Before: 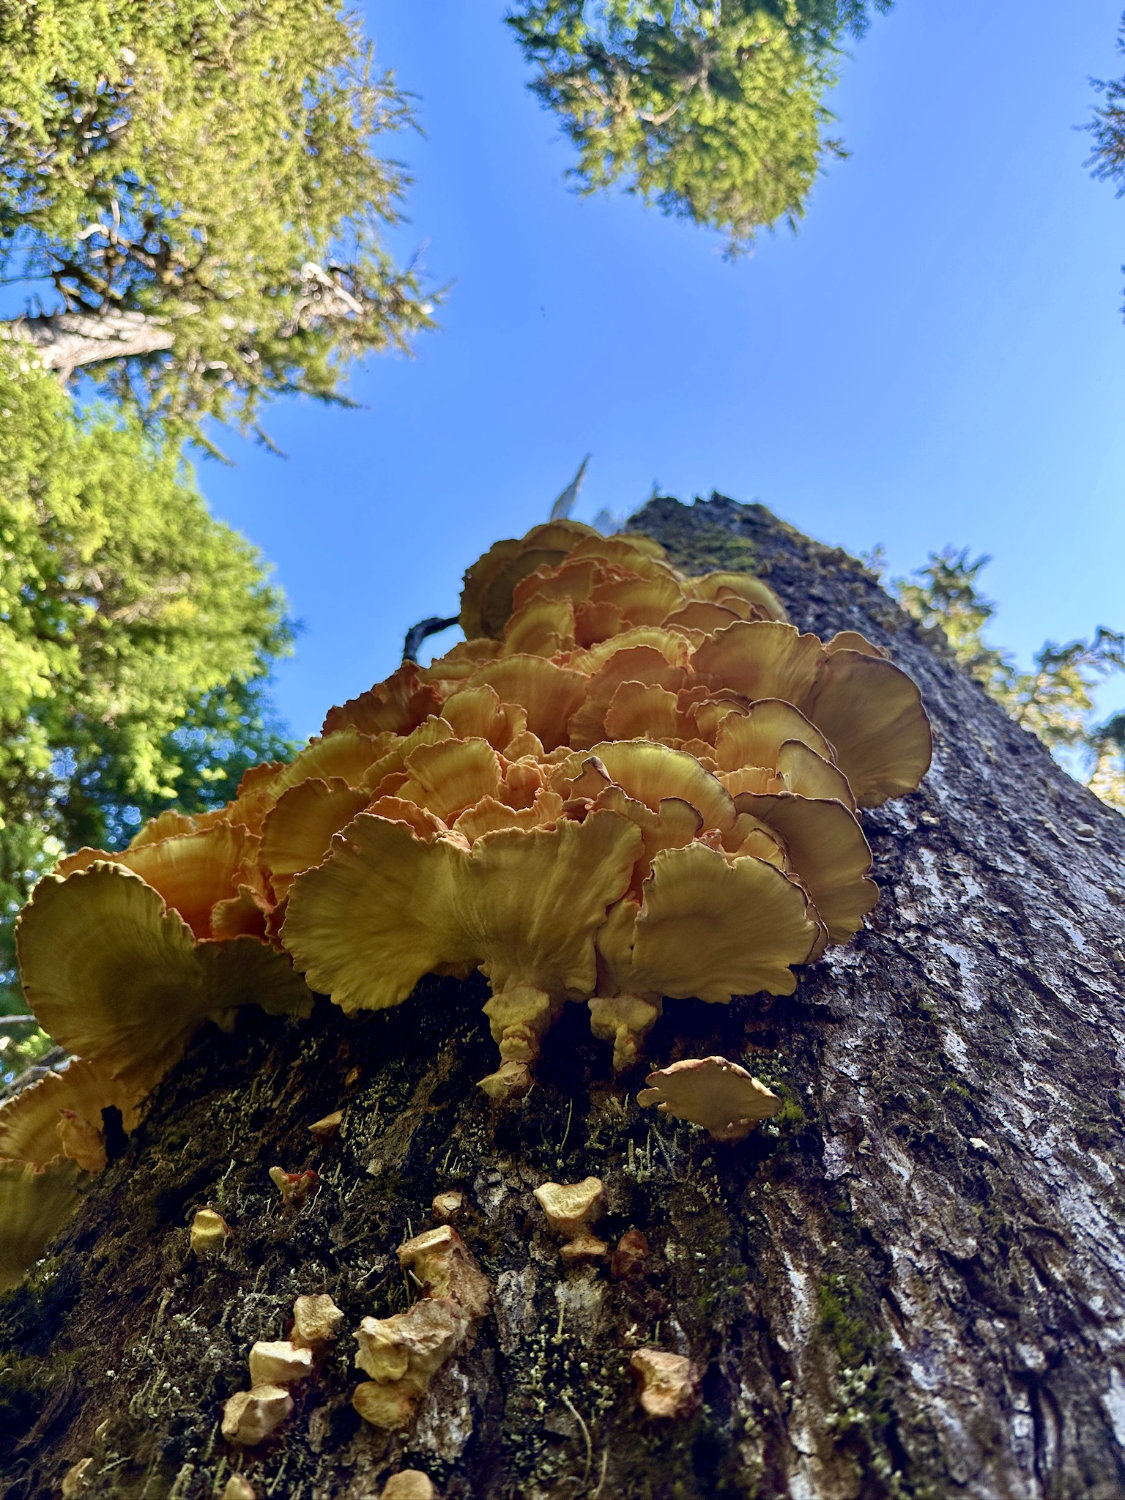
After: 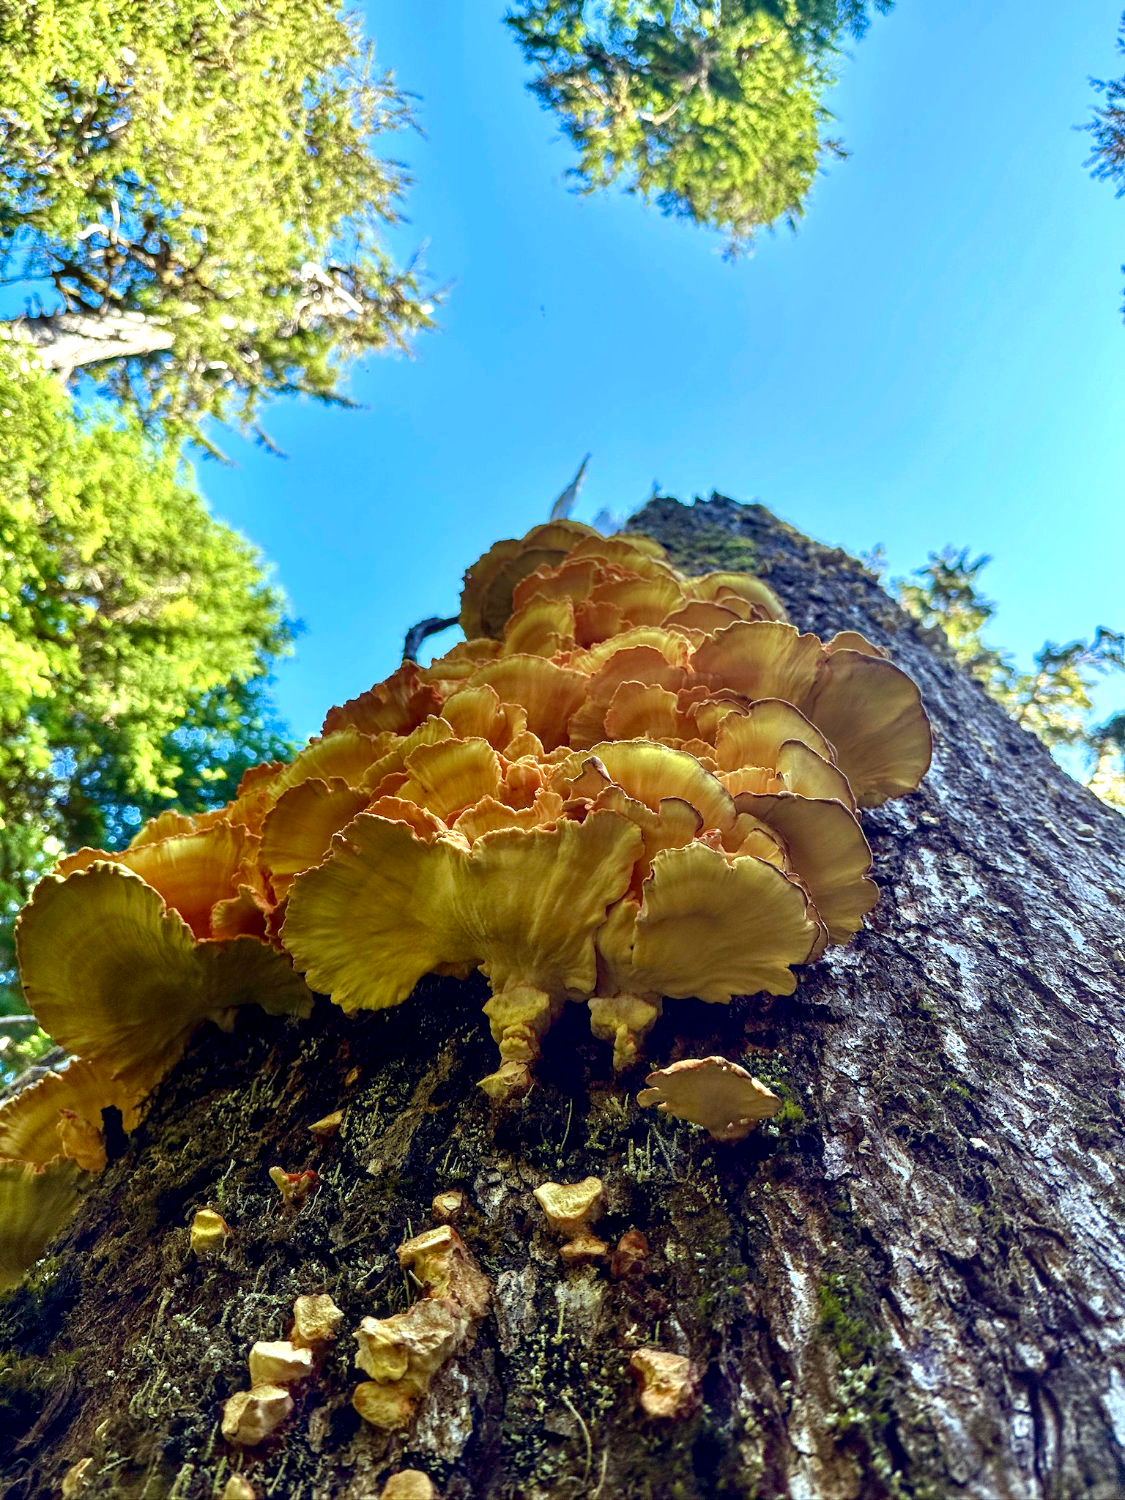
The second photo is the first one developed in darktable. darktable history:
local contrast: on, module defaults
exposure: exposure 0.496 EV, compensate highlight preservation false
color correction: highlights a* -6.93, highlights b* 0.591
